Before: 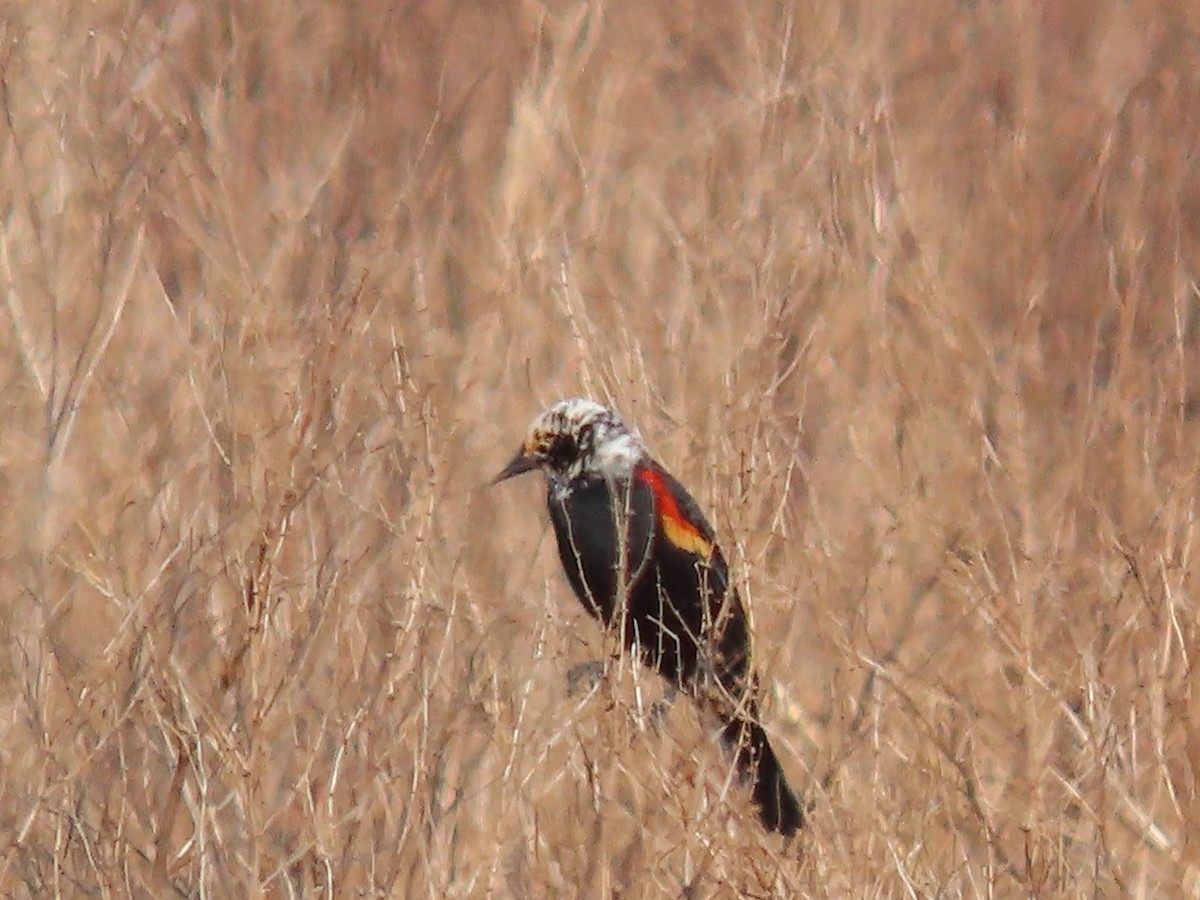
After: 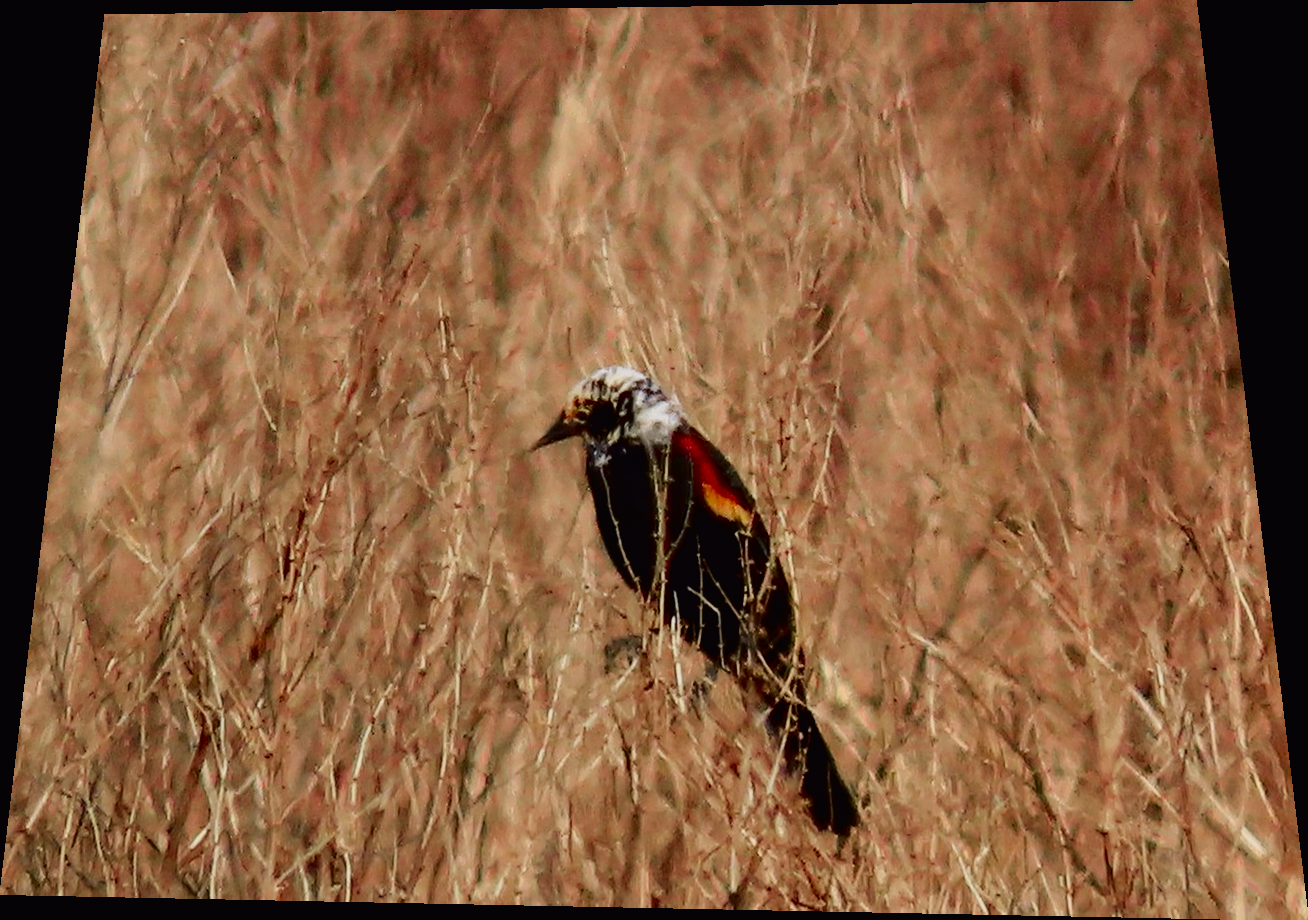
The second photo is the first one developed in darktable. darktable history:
contrast brightness saturation: contrast 0.1, brightness -0.26, saturation 0.14
rotate and perspective: rotation 0.128°, lens shift (vertical) -0.181, lens shift (horizontal) -0.044, shear 0.001, automatic cropping off
filmic rgb: black relative exposure -5 EV, hardness 2.88, contrast 1.2, highlights saturation mix -30%
tone curve: curves: ch0 [(0, 0.011) (0.053, 0.026) (0.174, 0.115) (0.416, 0.417) (0.697, 0.758) (0.852, 0.902) (0.991, 0.981)]; ch1 [(0, 0) (0.264, 0.22) (0.407, 0.373) (0.463, 0.457) (0.492, 0.5) (0.512, 0.511) (0.54, 0.543) (0.585, 0.617) (0.659, 0.686) (0.78, 0.8) (1, 1)]; ch2 [(0, 0) (0.438, 0.449) (0.473, 0.469) (0.503, 0.5) (0.523, 0.534) (0.562, 0.591) (0.612, 0.627) (0.701, 0.707) (1, 1)], color space Lab, independent channels, preserve colors none
